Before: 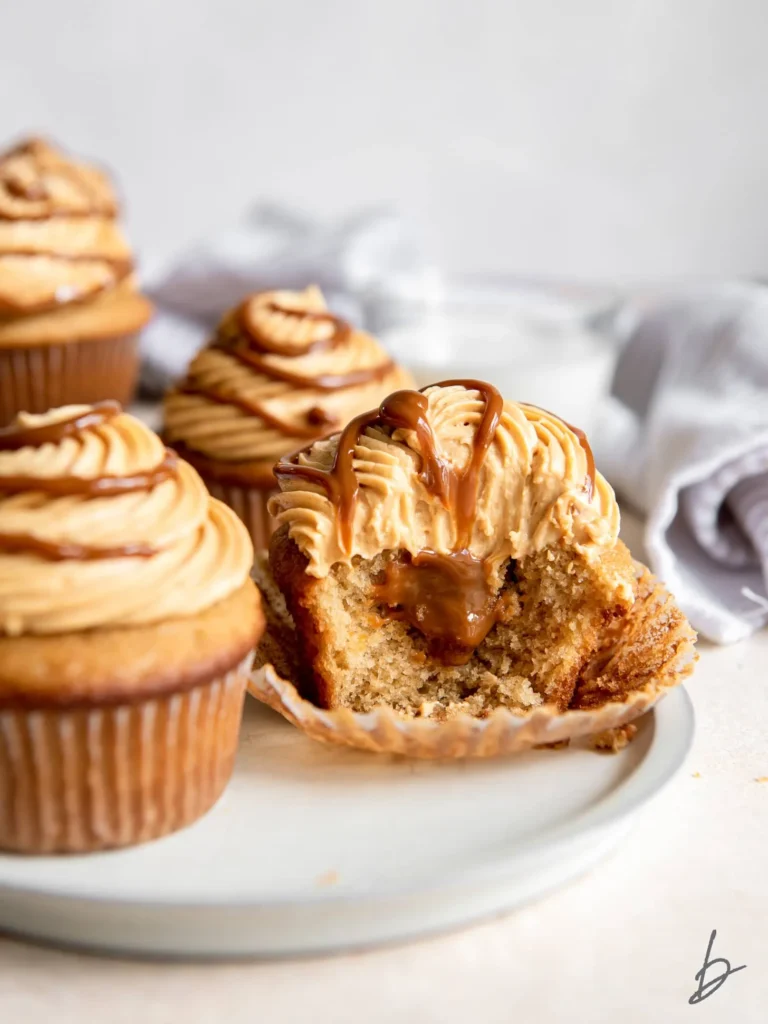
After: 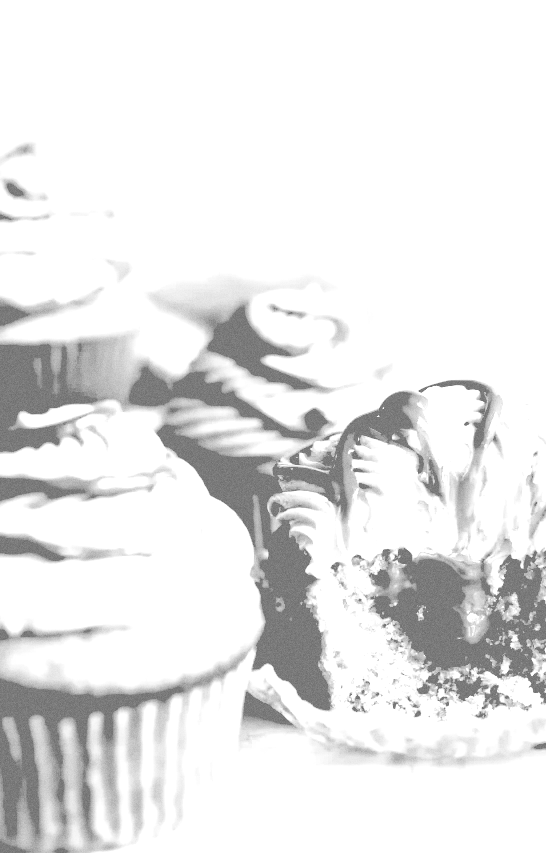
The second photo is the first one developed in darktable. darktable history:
grain: coarseness 7.08 ISO, strength 21.67%, mid-tones bias 59.58%
crop: right 28.885%, bottom 16.626%
monochrome: on, module defaults
exposure: black level correction 0.1, exposure -0.092 EV, compensate highlight preservation false
contrast brightness saturation: contrast 0.24, brightness 0.09
shadows and highlights: on, module defaults
colorize: hue 25.2°, saturation 83%, source mix 82%, lightness 79%, version 1
